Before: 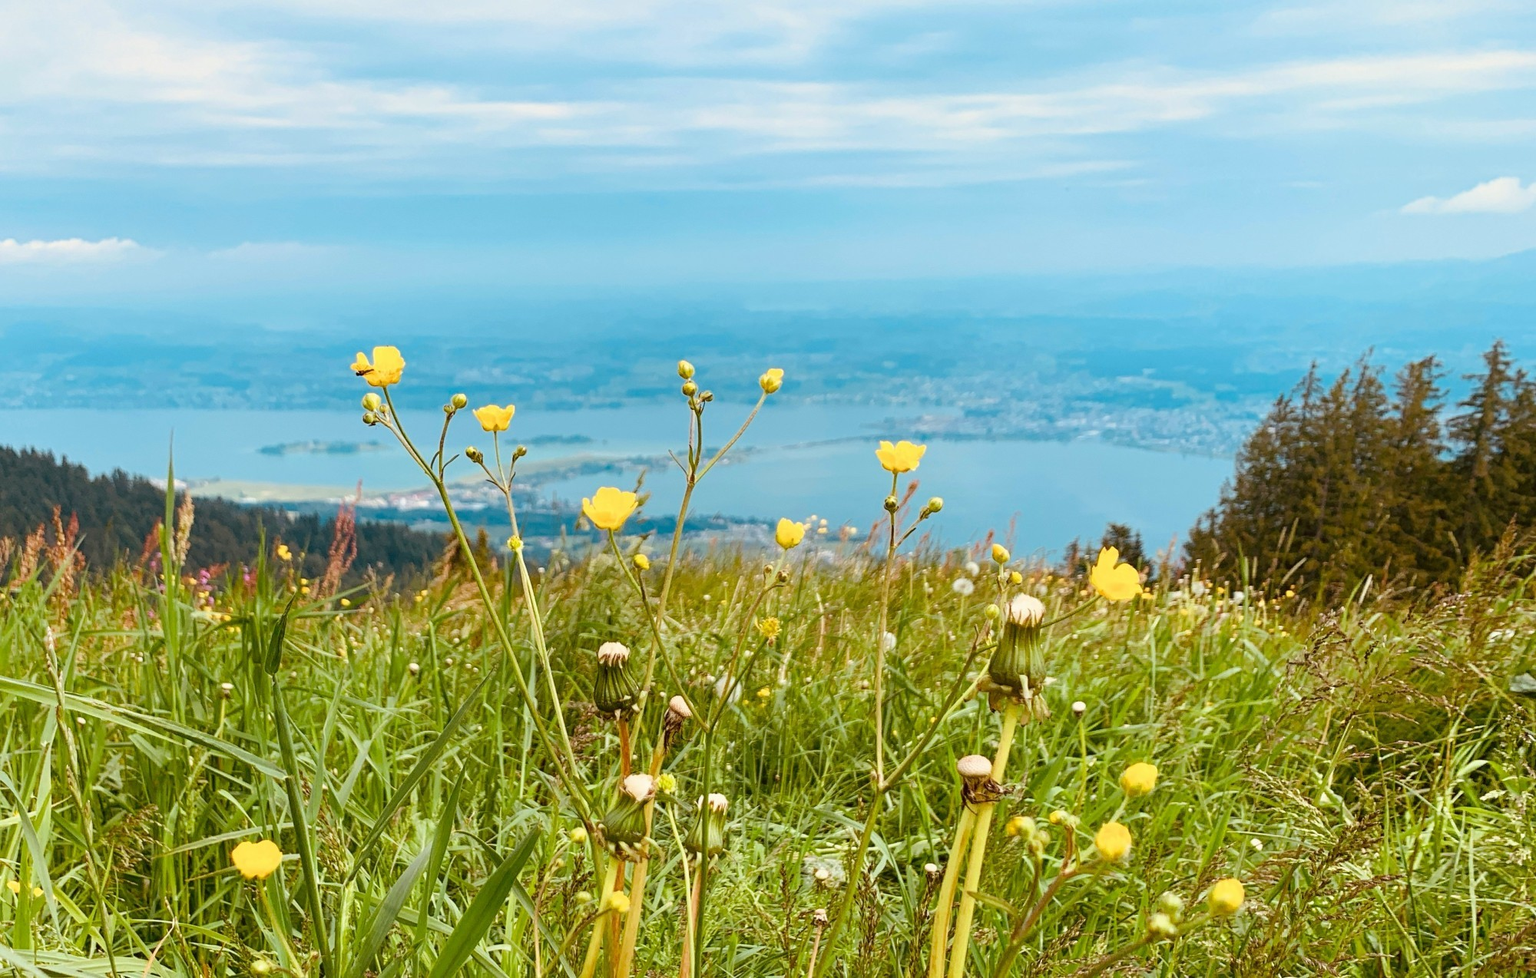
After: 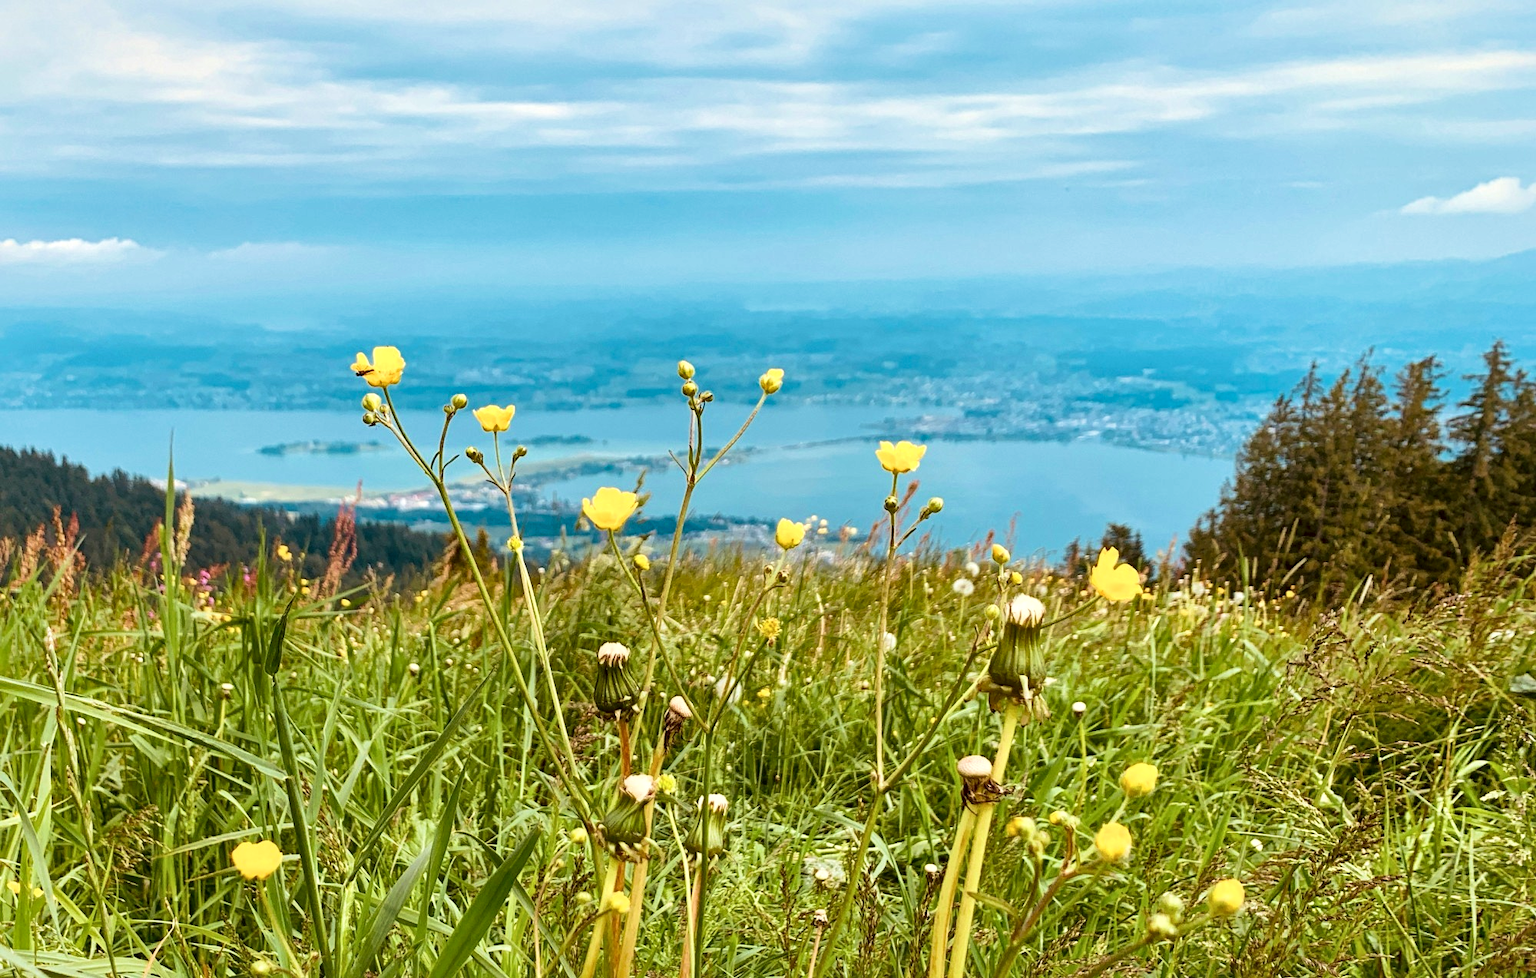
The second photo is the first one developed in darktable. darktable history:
velvia: on, module defaults
local contrast: mode bilateral grid, contrast 20, coarseness 50, detail 158%, midtone range 0.2
